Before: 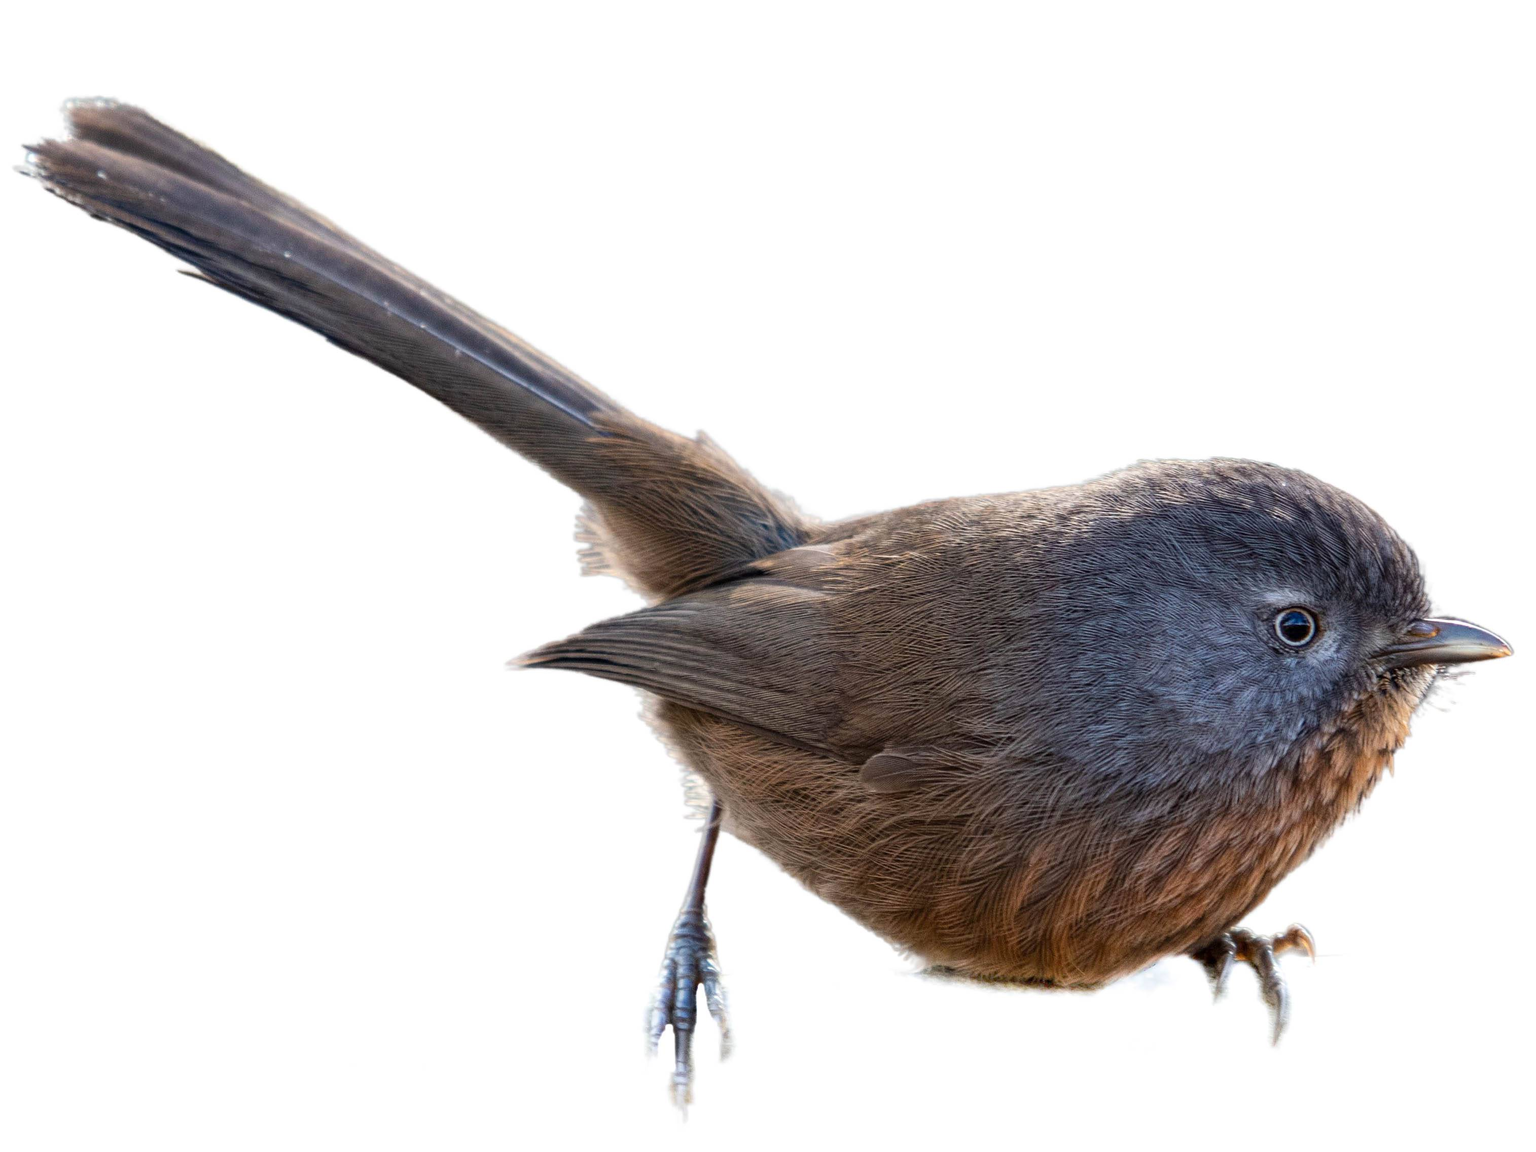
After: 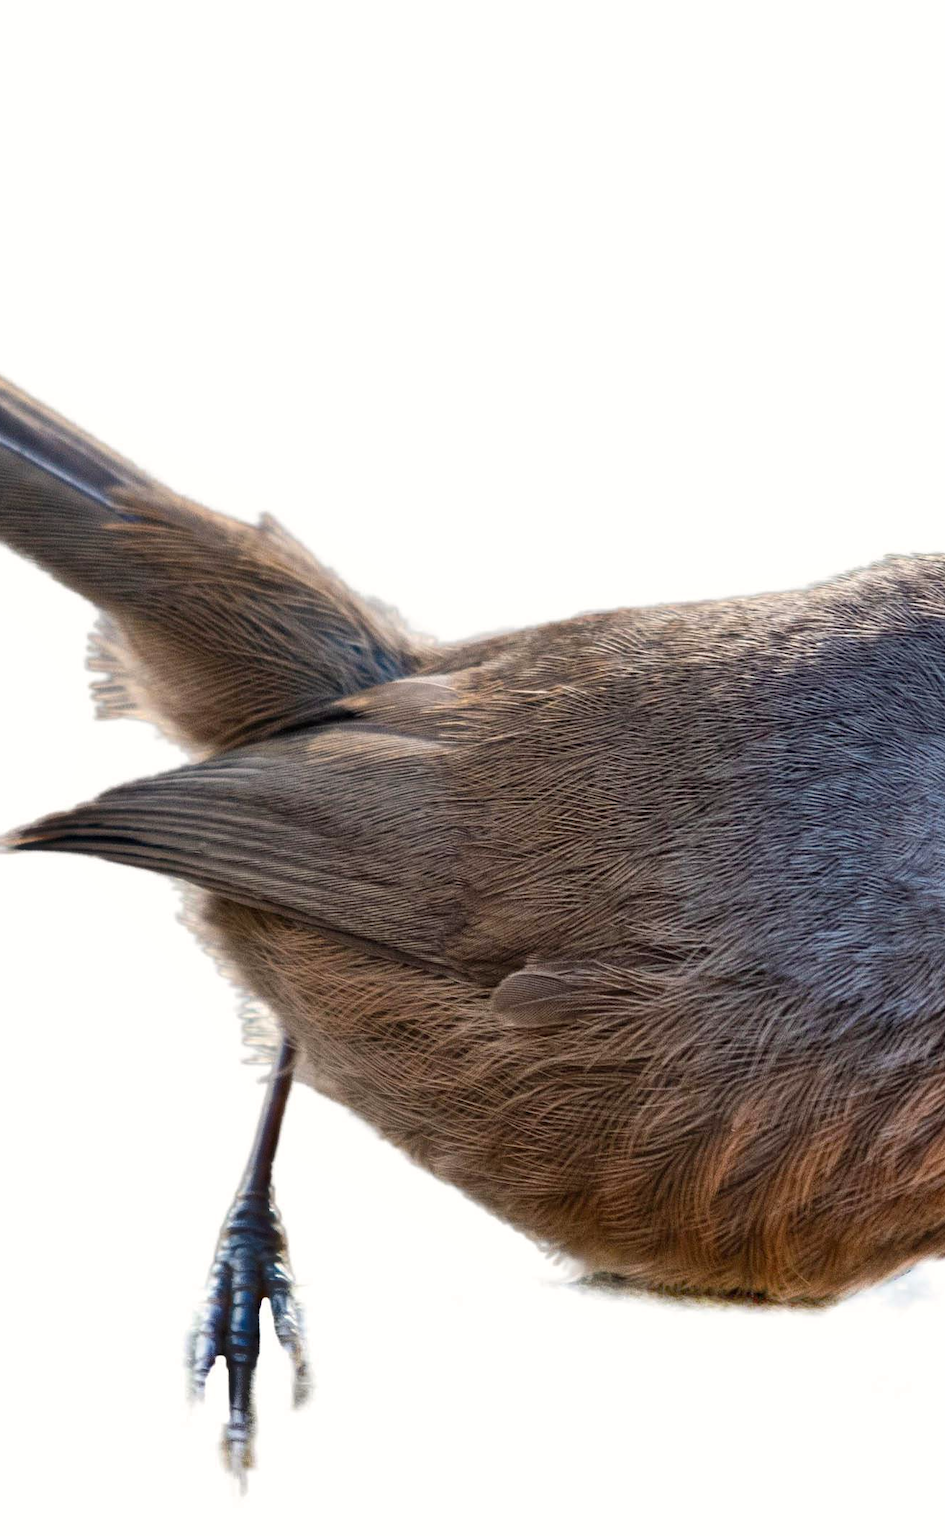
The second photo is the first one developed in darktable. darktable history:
color calibration: x 0.342, y 0.356, temperature 5122 K
shadows and highlights: low approximation 0.01, soften with gaussian
crop: left 33.452%, top 6.025%, right 23.155%
